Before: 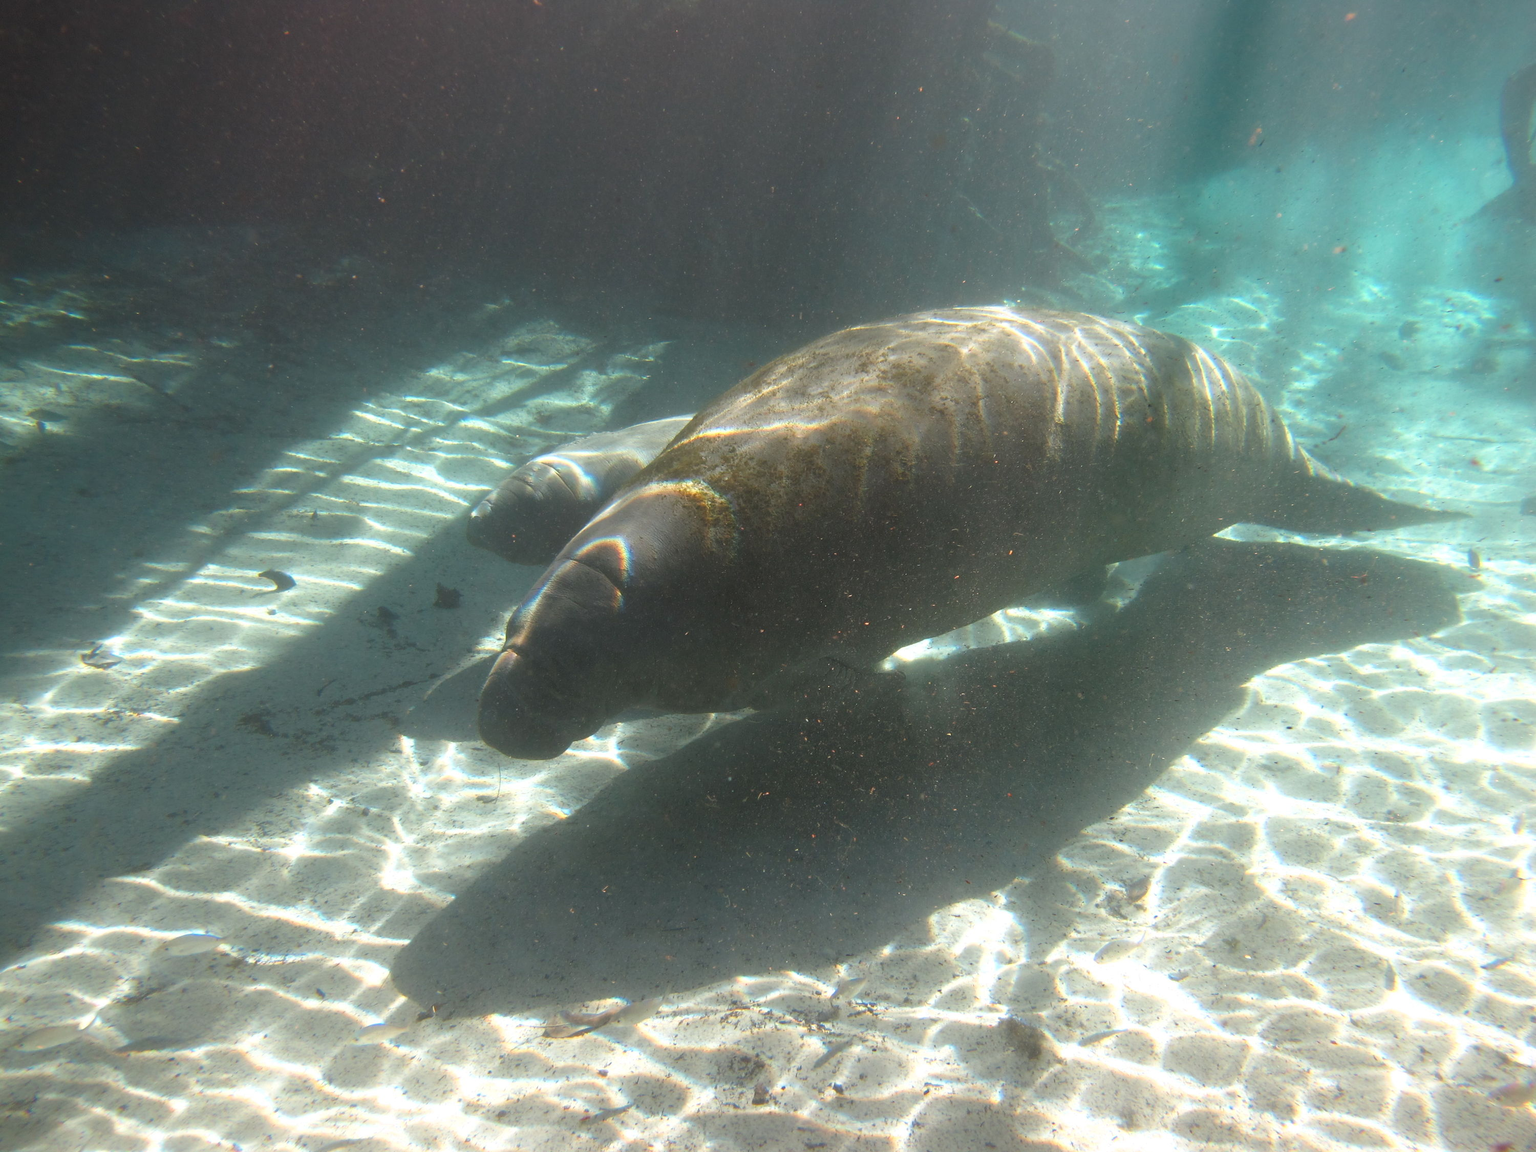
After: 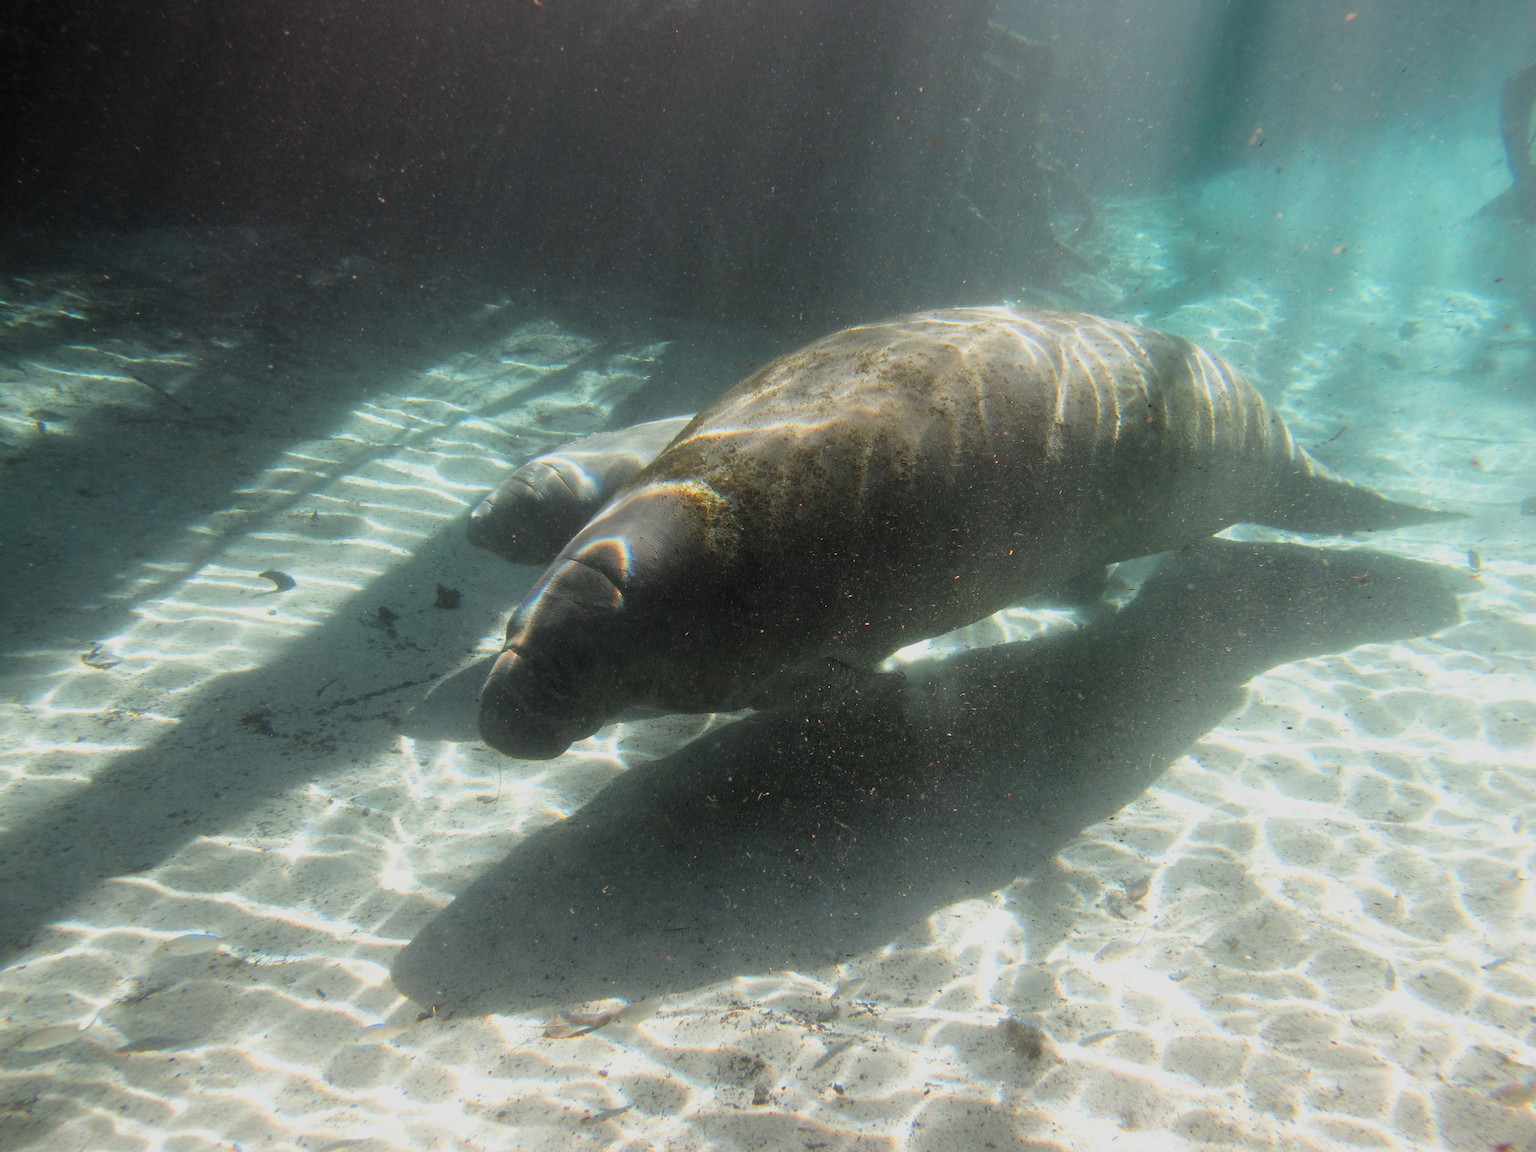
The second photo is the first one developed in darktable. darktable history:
filmic rgb: black relative exposure -5.04 EV, white relative exposure 3.96 EV, hardness 2.88, contrast 1.199, highlights saturation mix -28.77%
